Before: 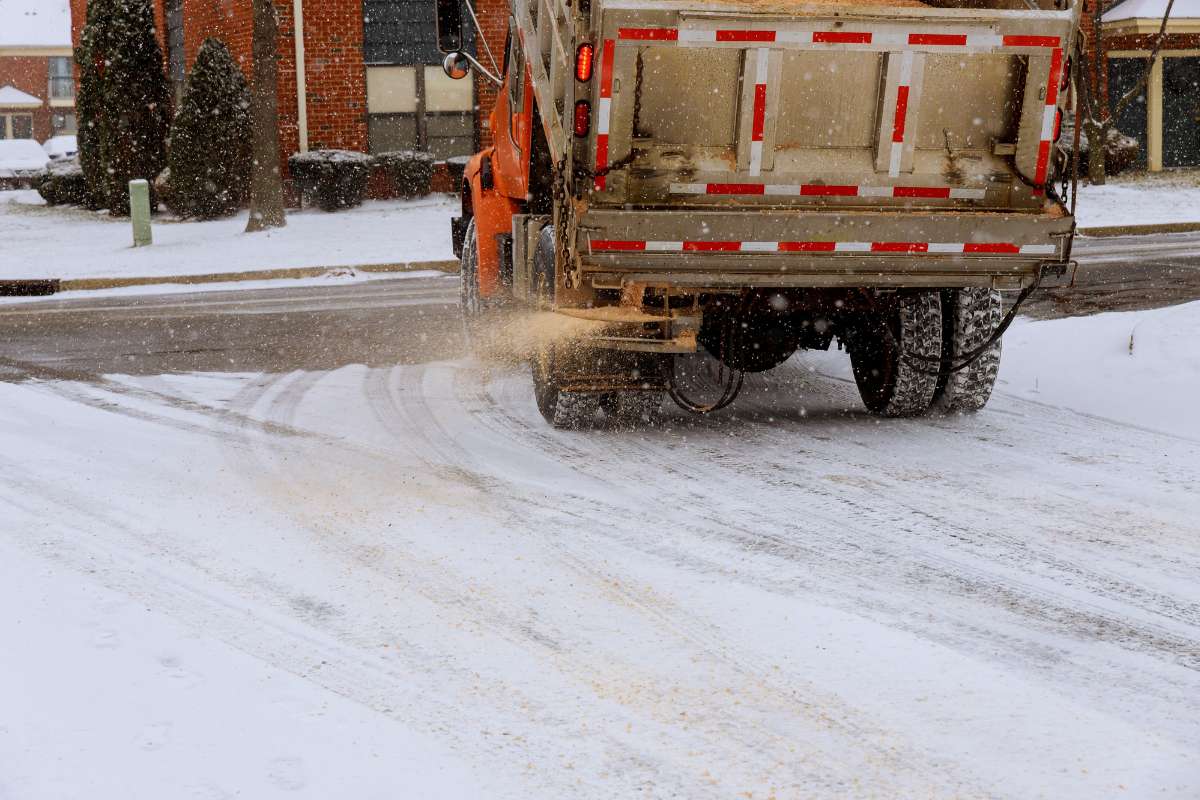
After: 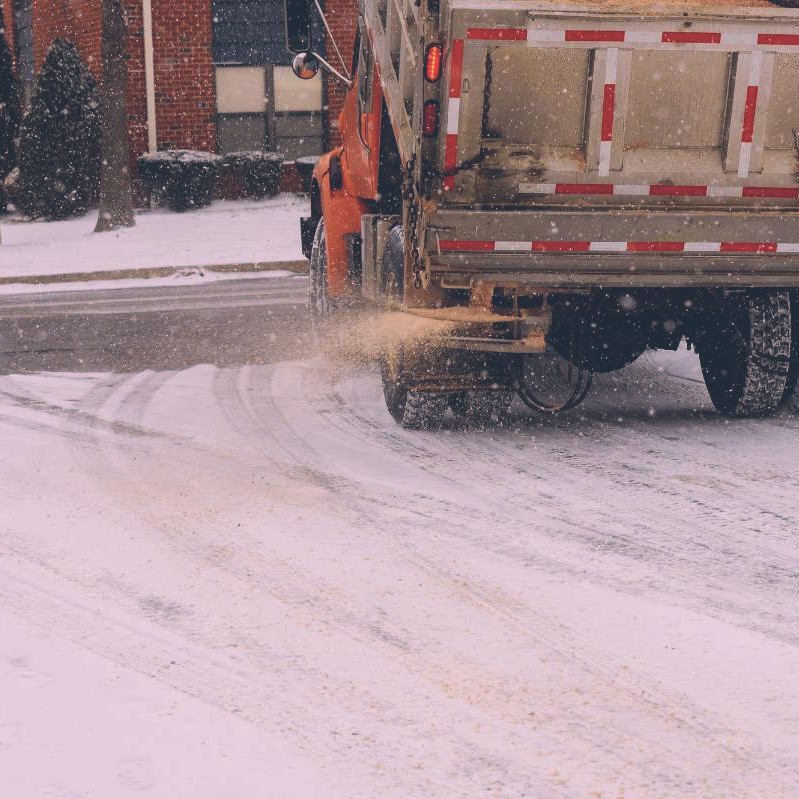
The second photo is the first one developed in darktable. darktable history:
color correction: highlights a* 14.46, highlights b* 5.85, shadows a* -5.53, shadows b* -15.24, saturation 0.85
crop and rotate: left 12.648%, right 20.685%
exposure: black level correction -0.025, exposure -0.117 EV, compensate highlight preservation false
